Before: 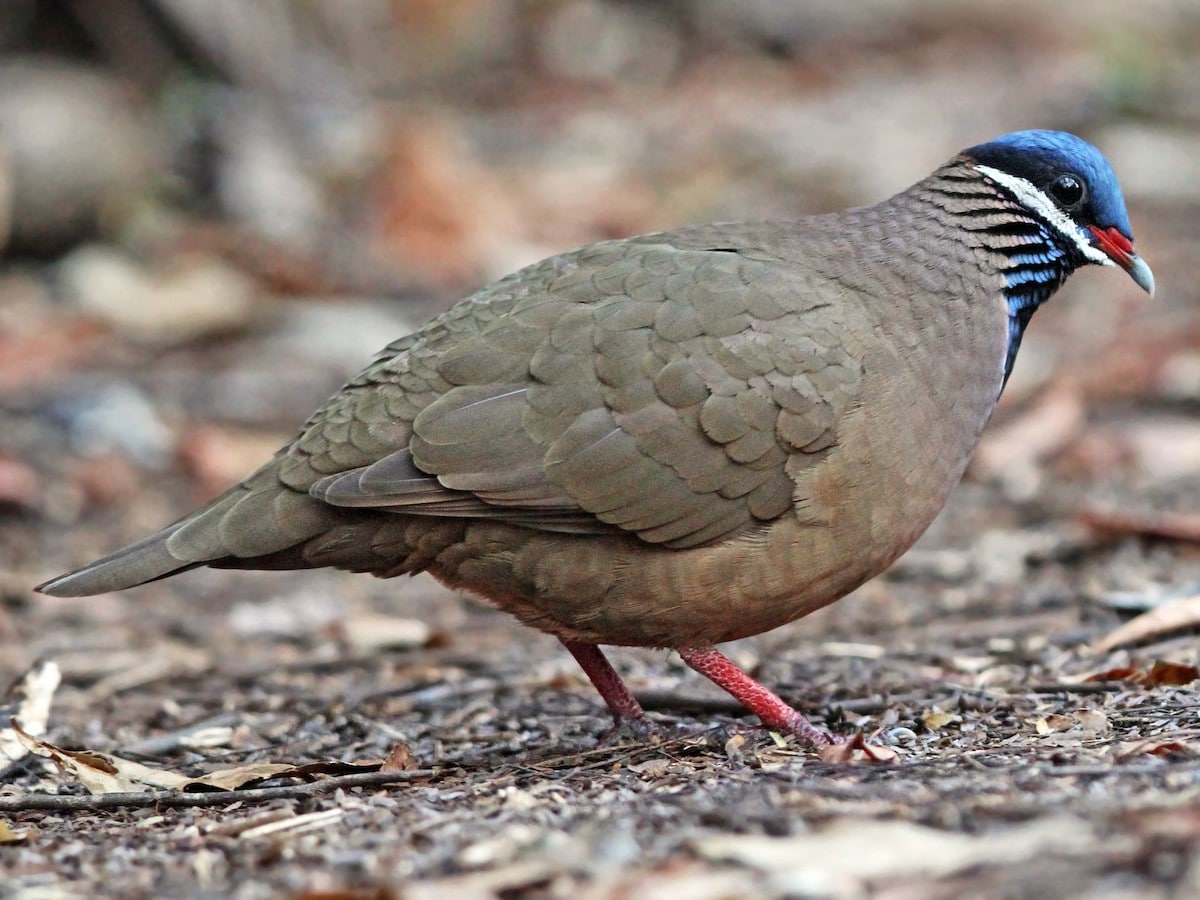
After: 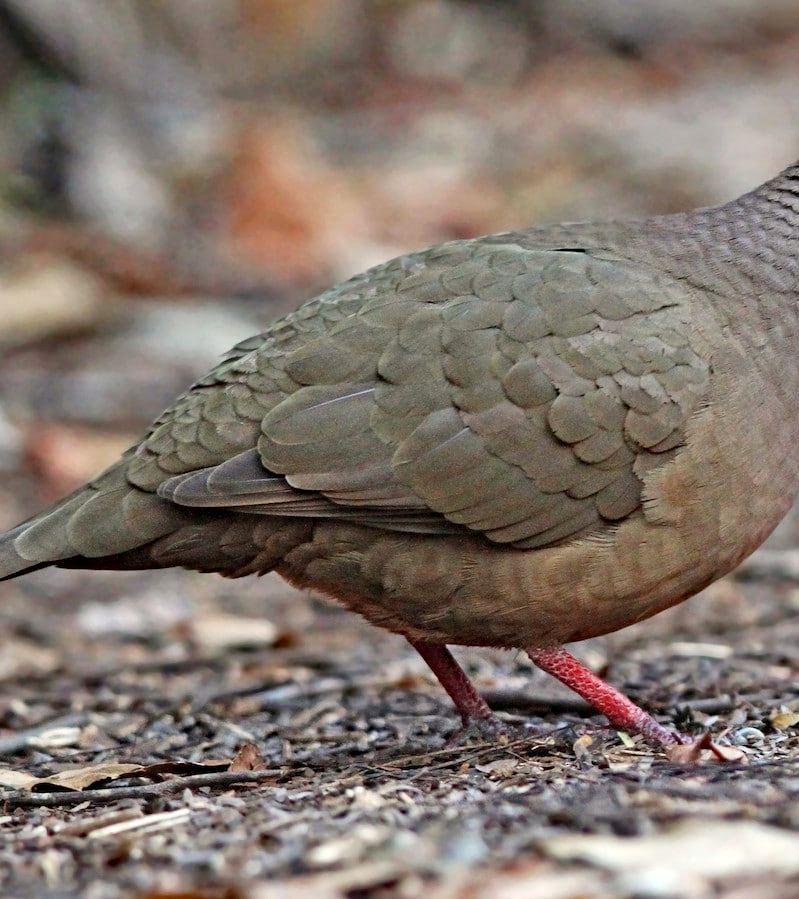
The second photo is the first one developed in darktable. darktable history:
crop and rotate: left 12.673%, right 20.66%
haze removal: strength 0.25, distance 0.25, compatibility mode true, adaptive false
shadows and highlights: radius 125.46, shadows 30.51, highlights -30.51, low approximation 0.01, soften with gaussian
